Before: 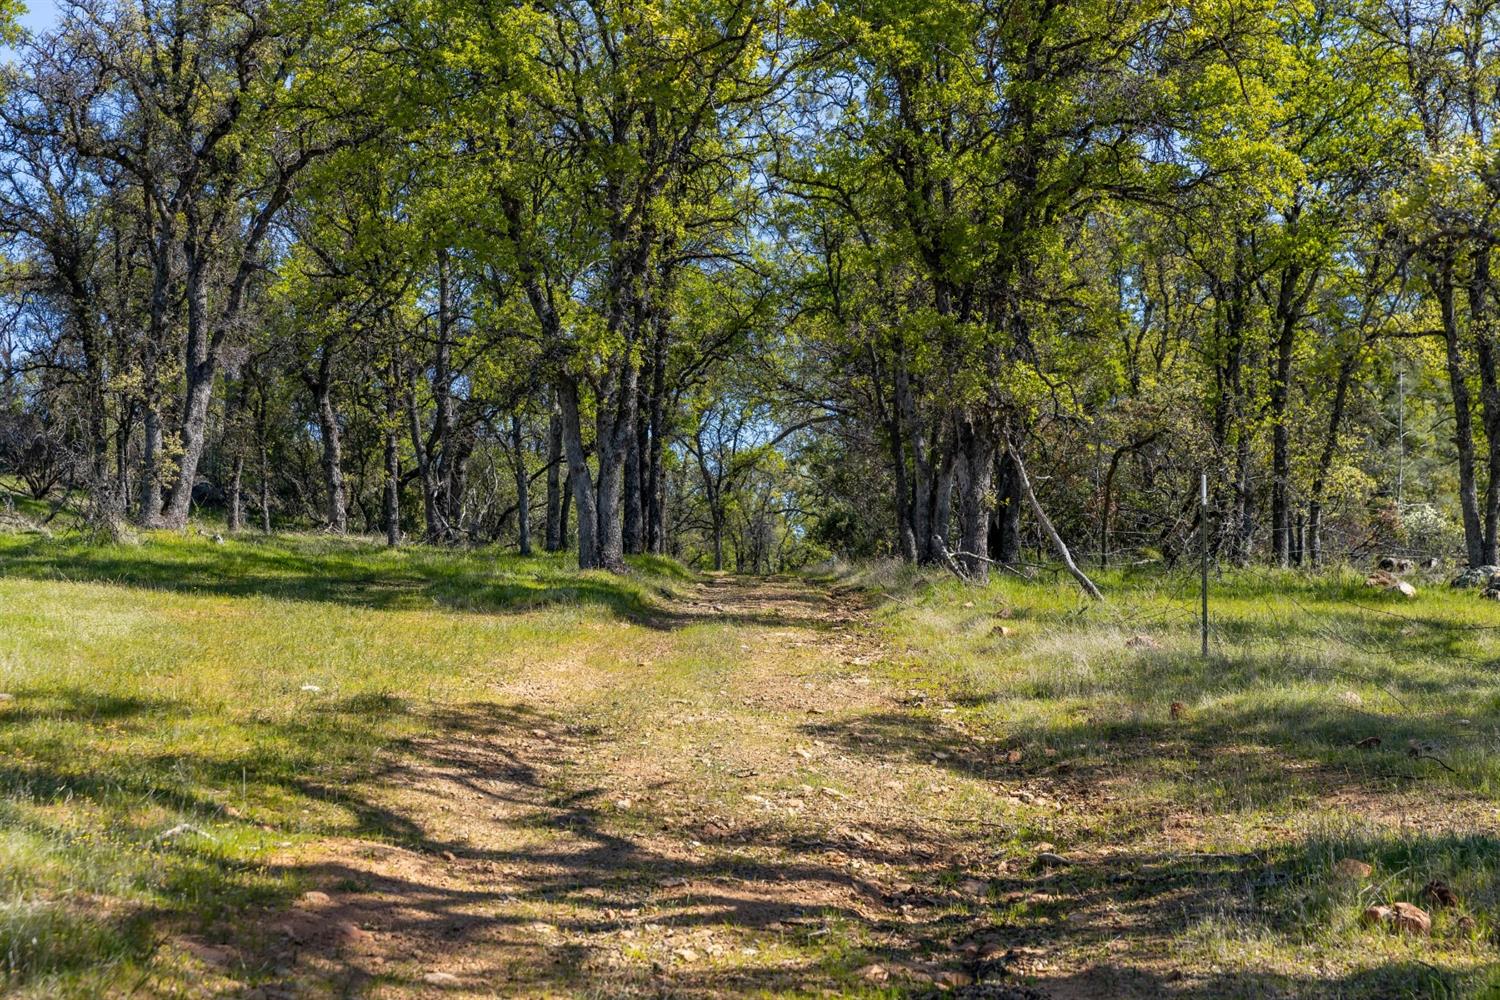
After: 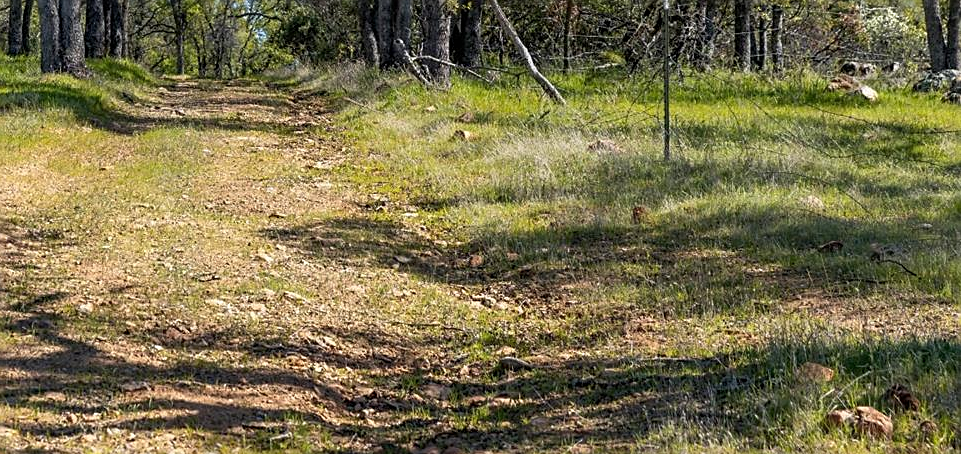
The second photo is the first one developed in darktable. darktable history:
crop and rotate: left 35.874%, top 49.651%, bottom 4.909%
sharpen: on, module defaults
